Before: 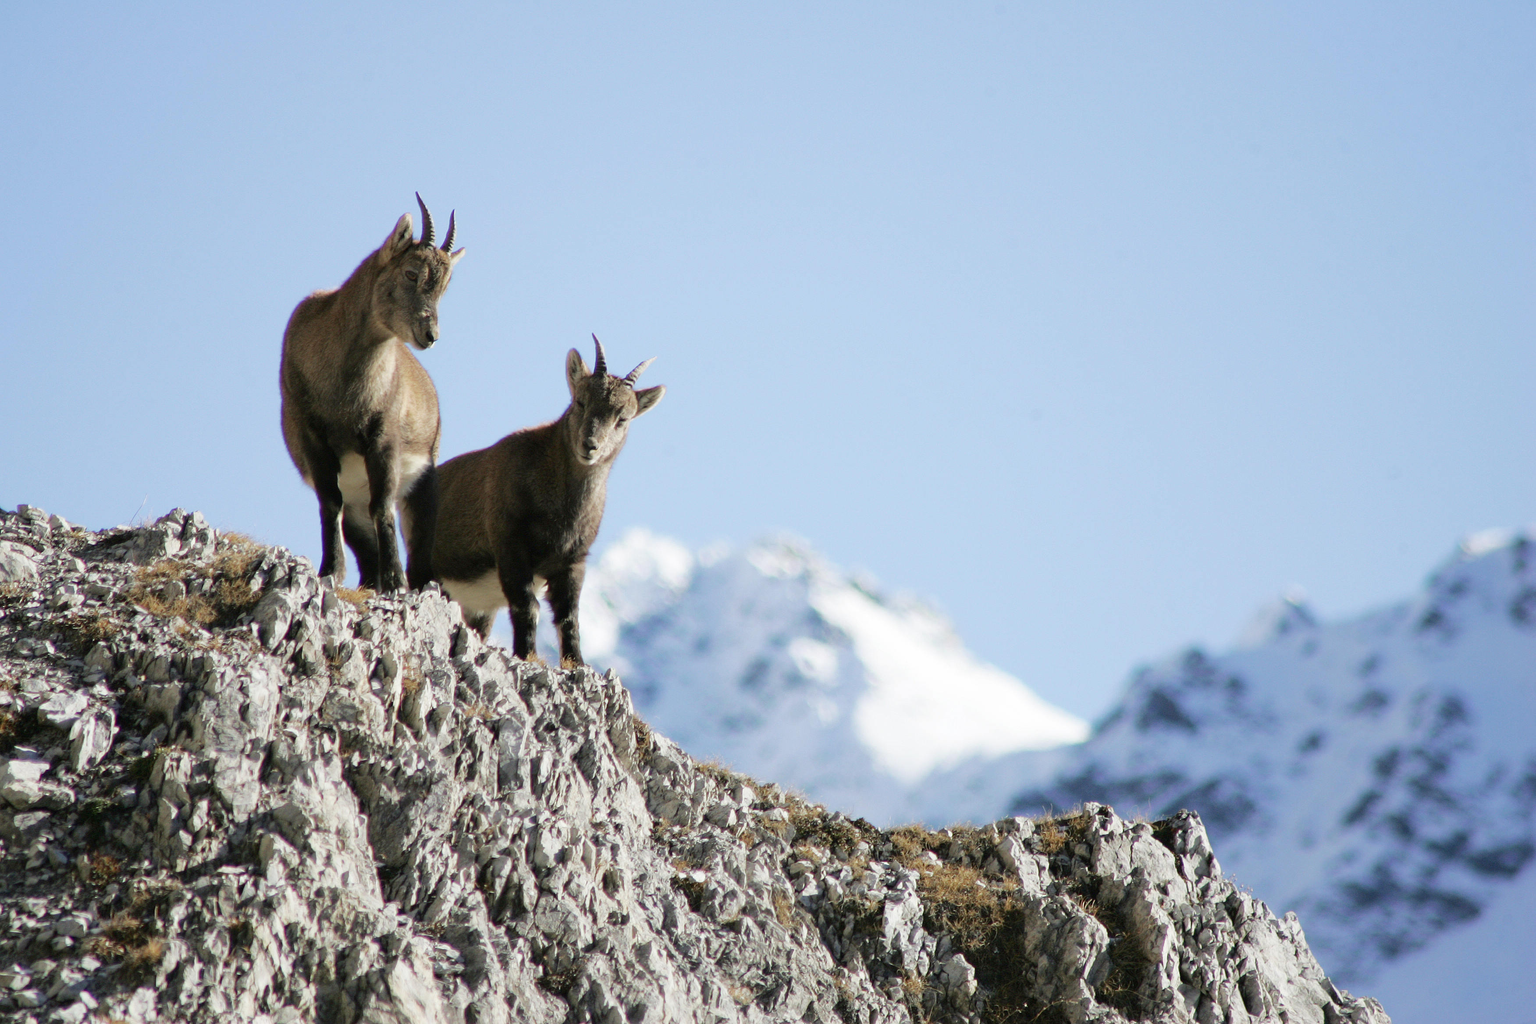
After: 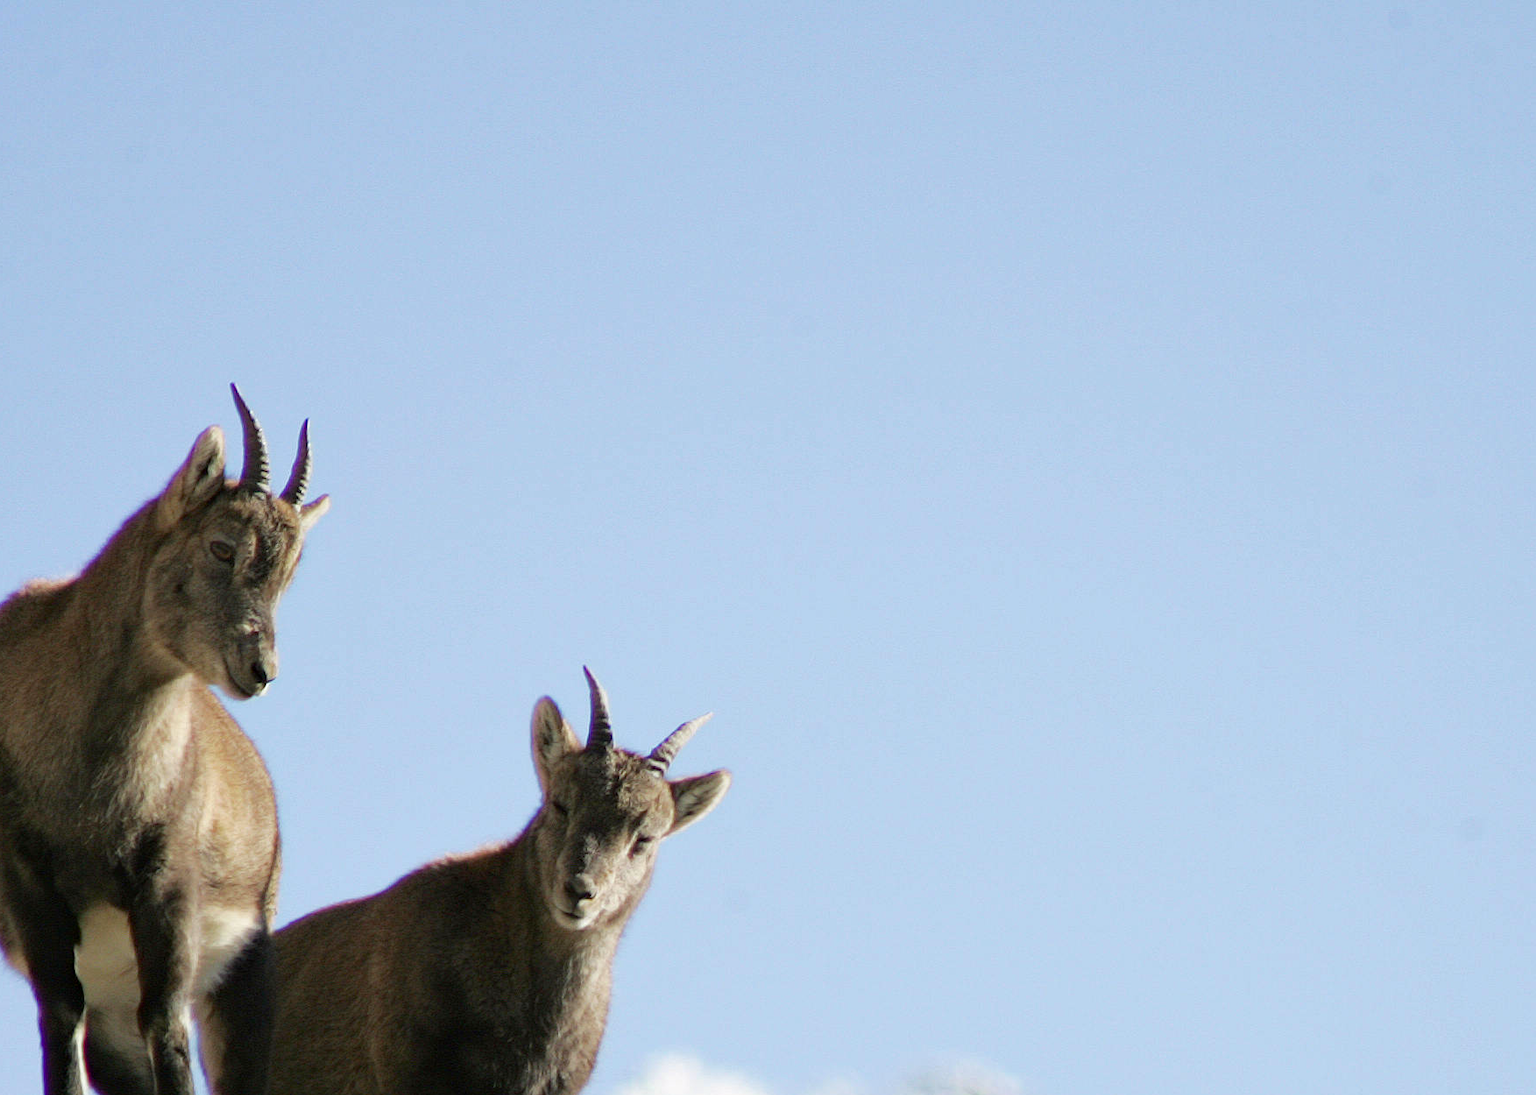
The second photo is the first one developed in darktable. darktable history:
crop: left 19.556%, right 30.401%, bottom 46.458%
tone equalizer: on, module defaults
haze removal: compatibility mode true, adaptive false
